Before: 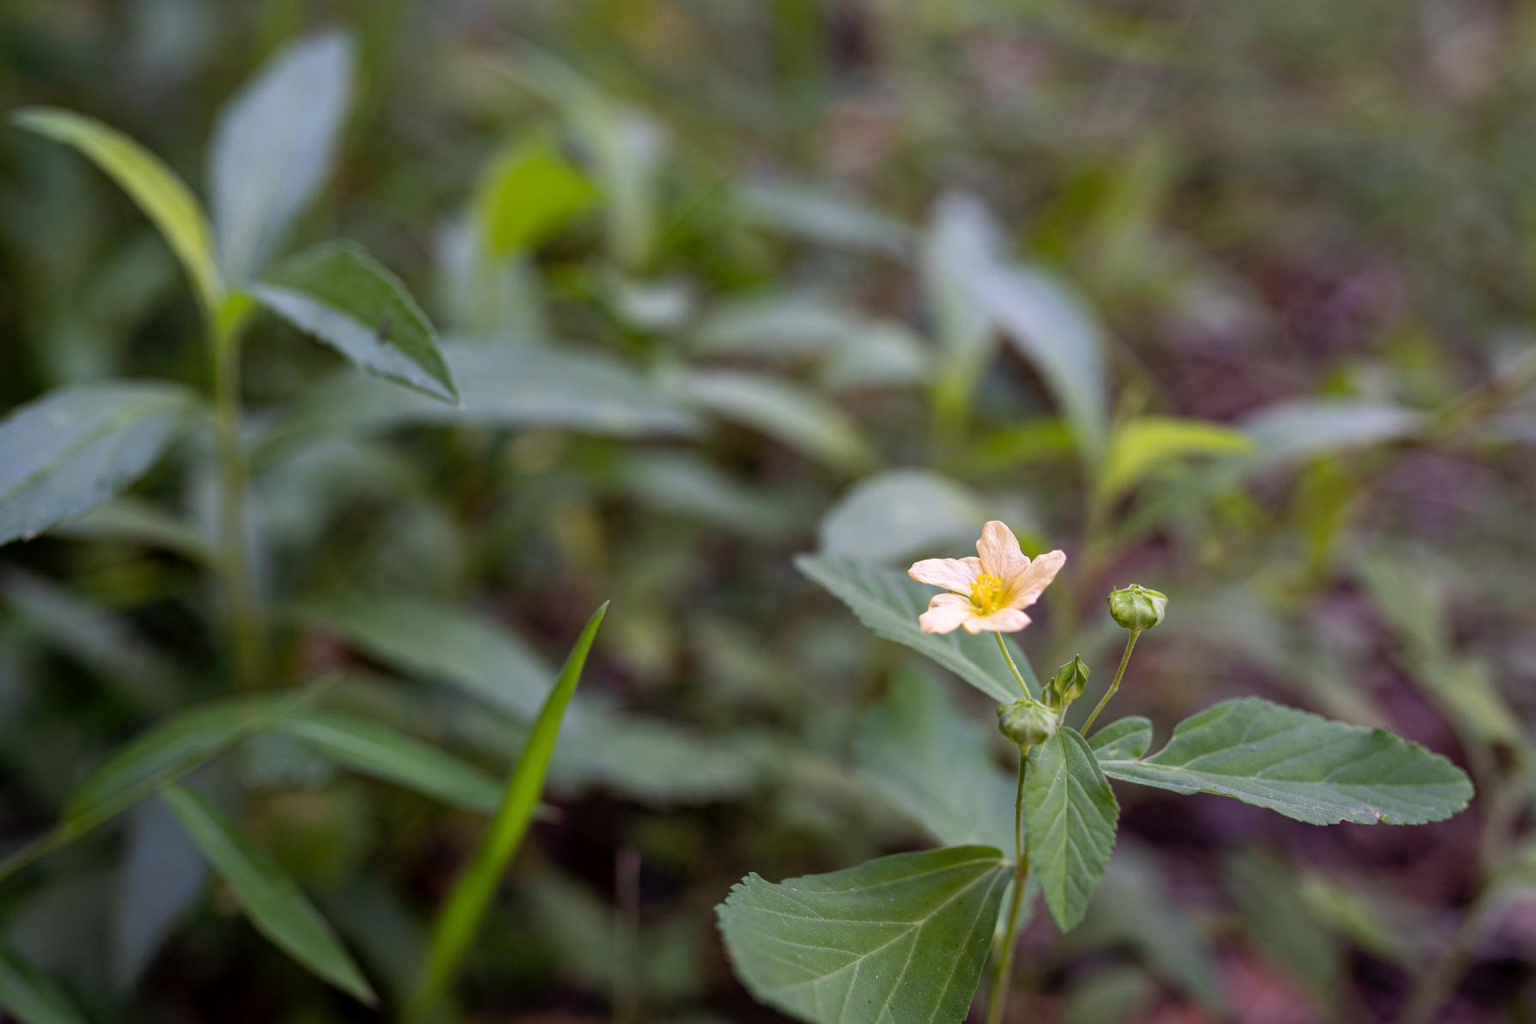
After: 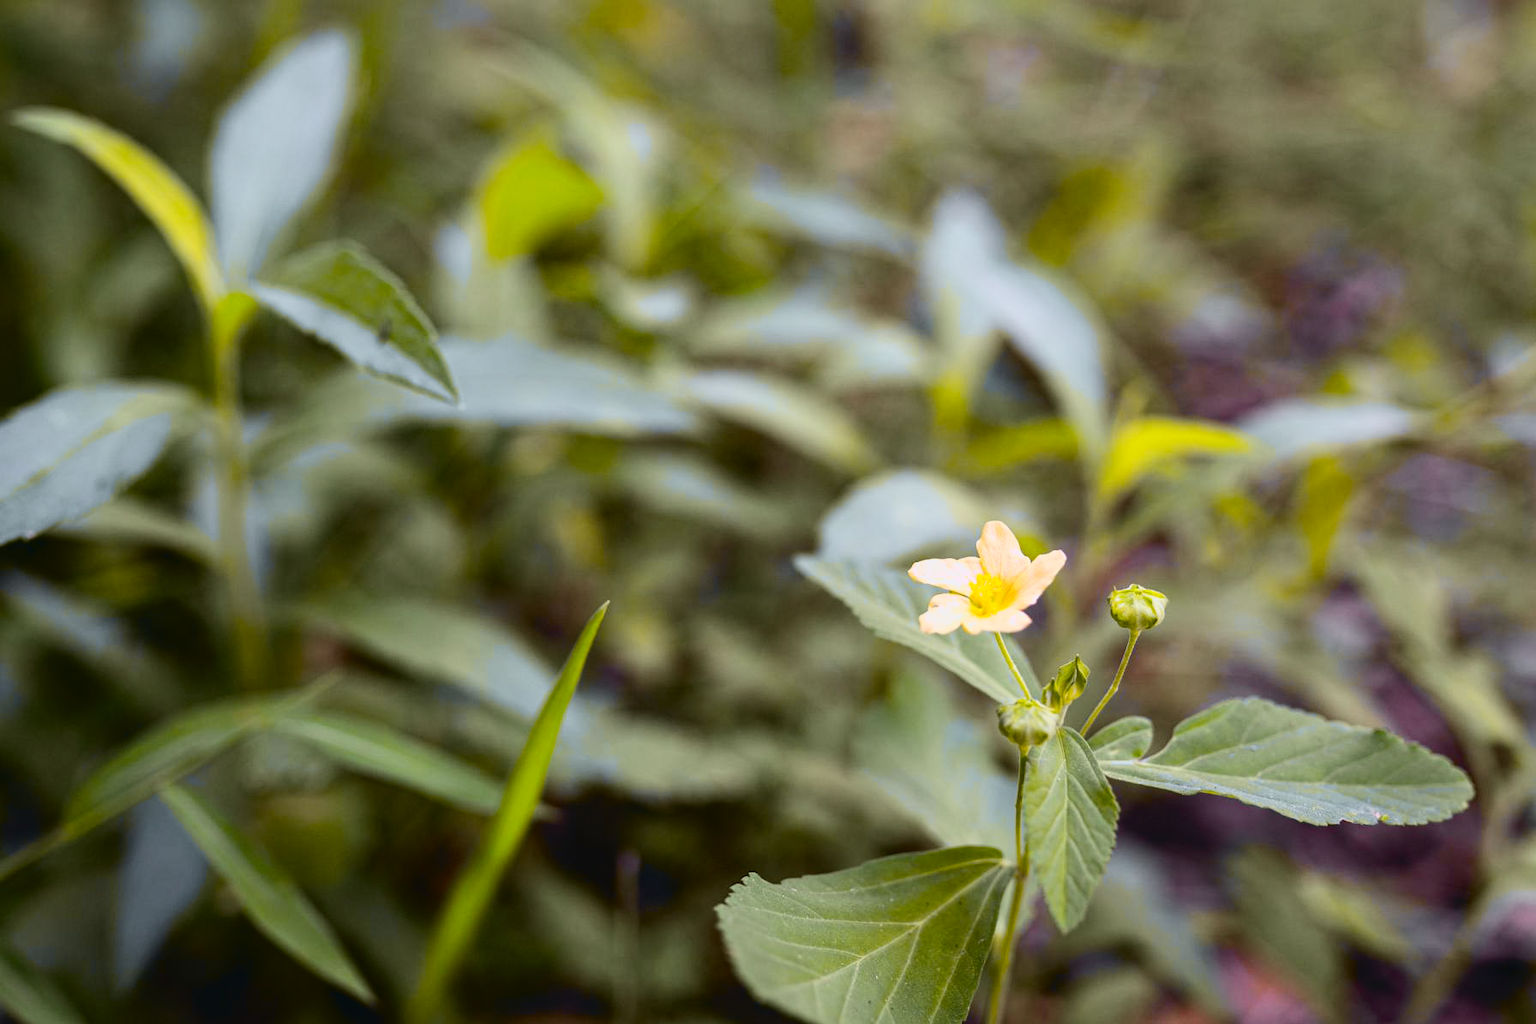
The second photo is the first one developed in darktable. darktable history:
tone curve: curves: ch0 [(0, 0.029) (0.087, 0.084) (0.227, 0.239) (0.46, 0.576) (0.657, 0.796) (0.861, 0.932) (0.997, 0.951)]; ch1 [(0, 0) (0.353, 0.344) (0.45, 0.46) (0.502, 0.494) (0.534, 0.523) (0.573, 0.576) (0.602, 0.631) (0.647, 0.669) (1, 1)]; ch2 [(0, 0) (0.333, 0.346) (0.385, 0.395) (0.44, 0.466) (0.5, 0.493) (0.521, 0.56) (0.553, 0.579) (0.573, 0.599) (0.667, 0.777) (1, 1)], color space Lab, independent channels, preserve colors none
